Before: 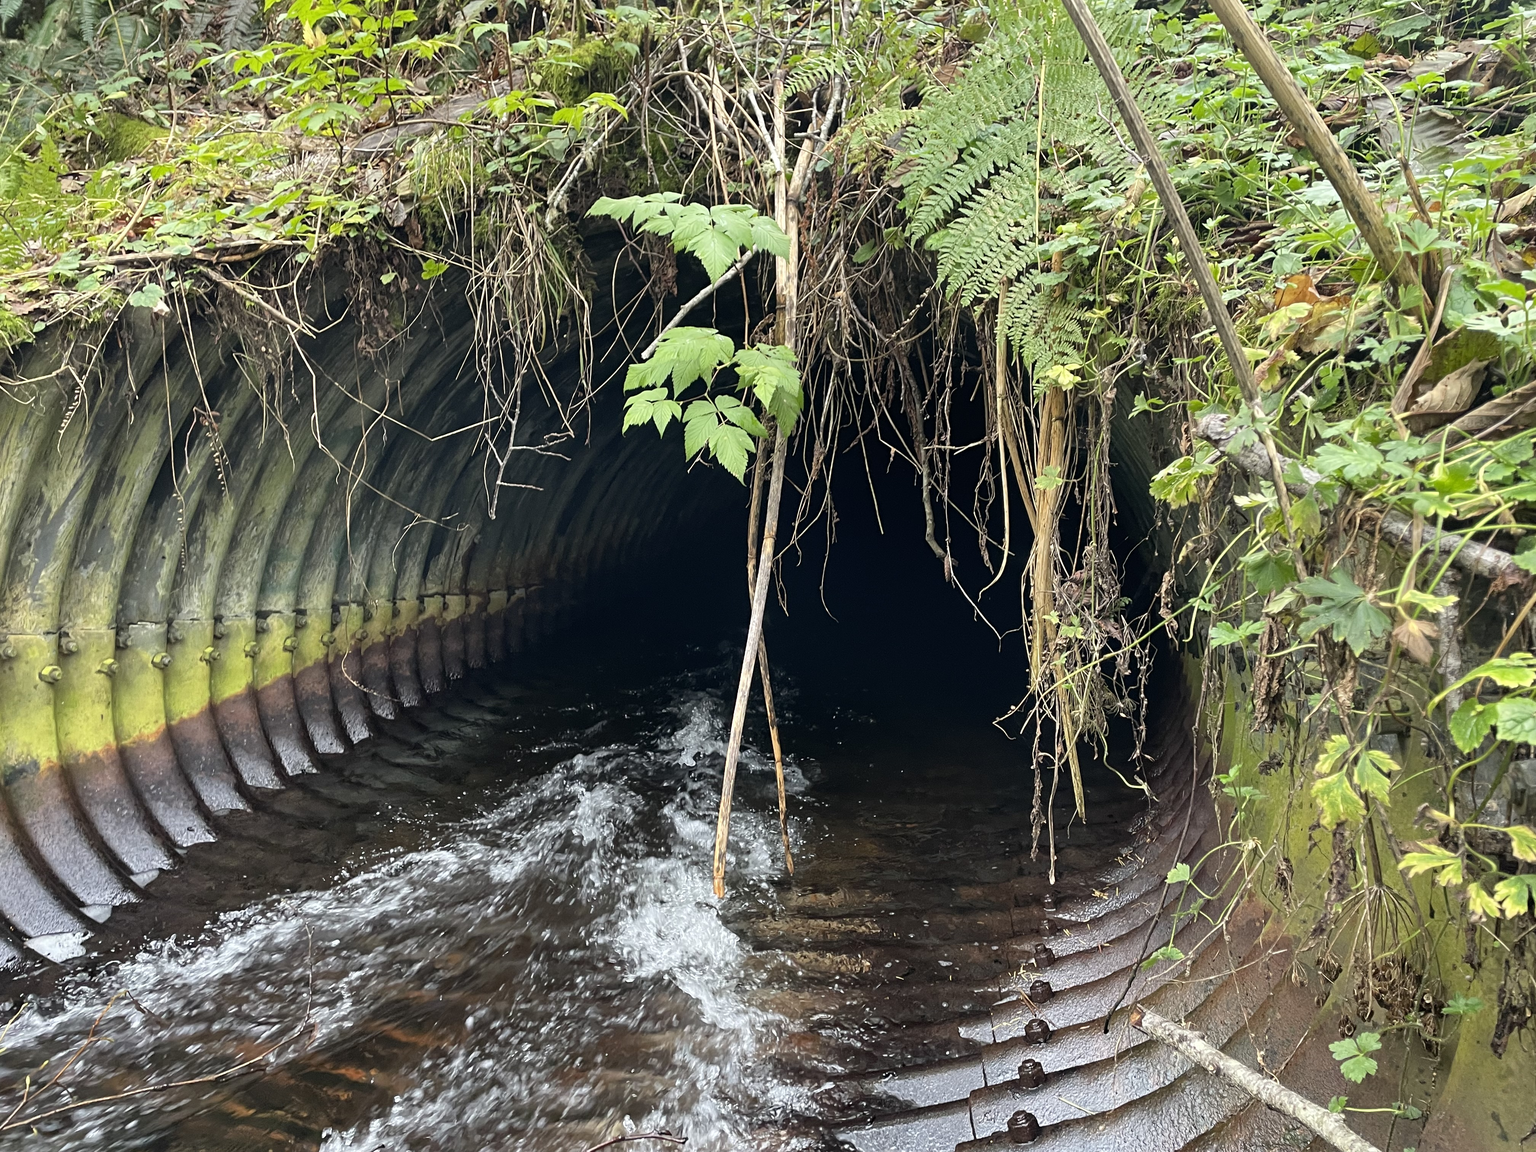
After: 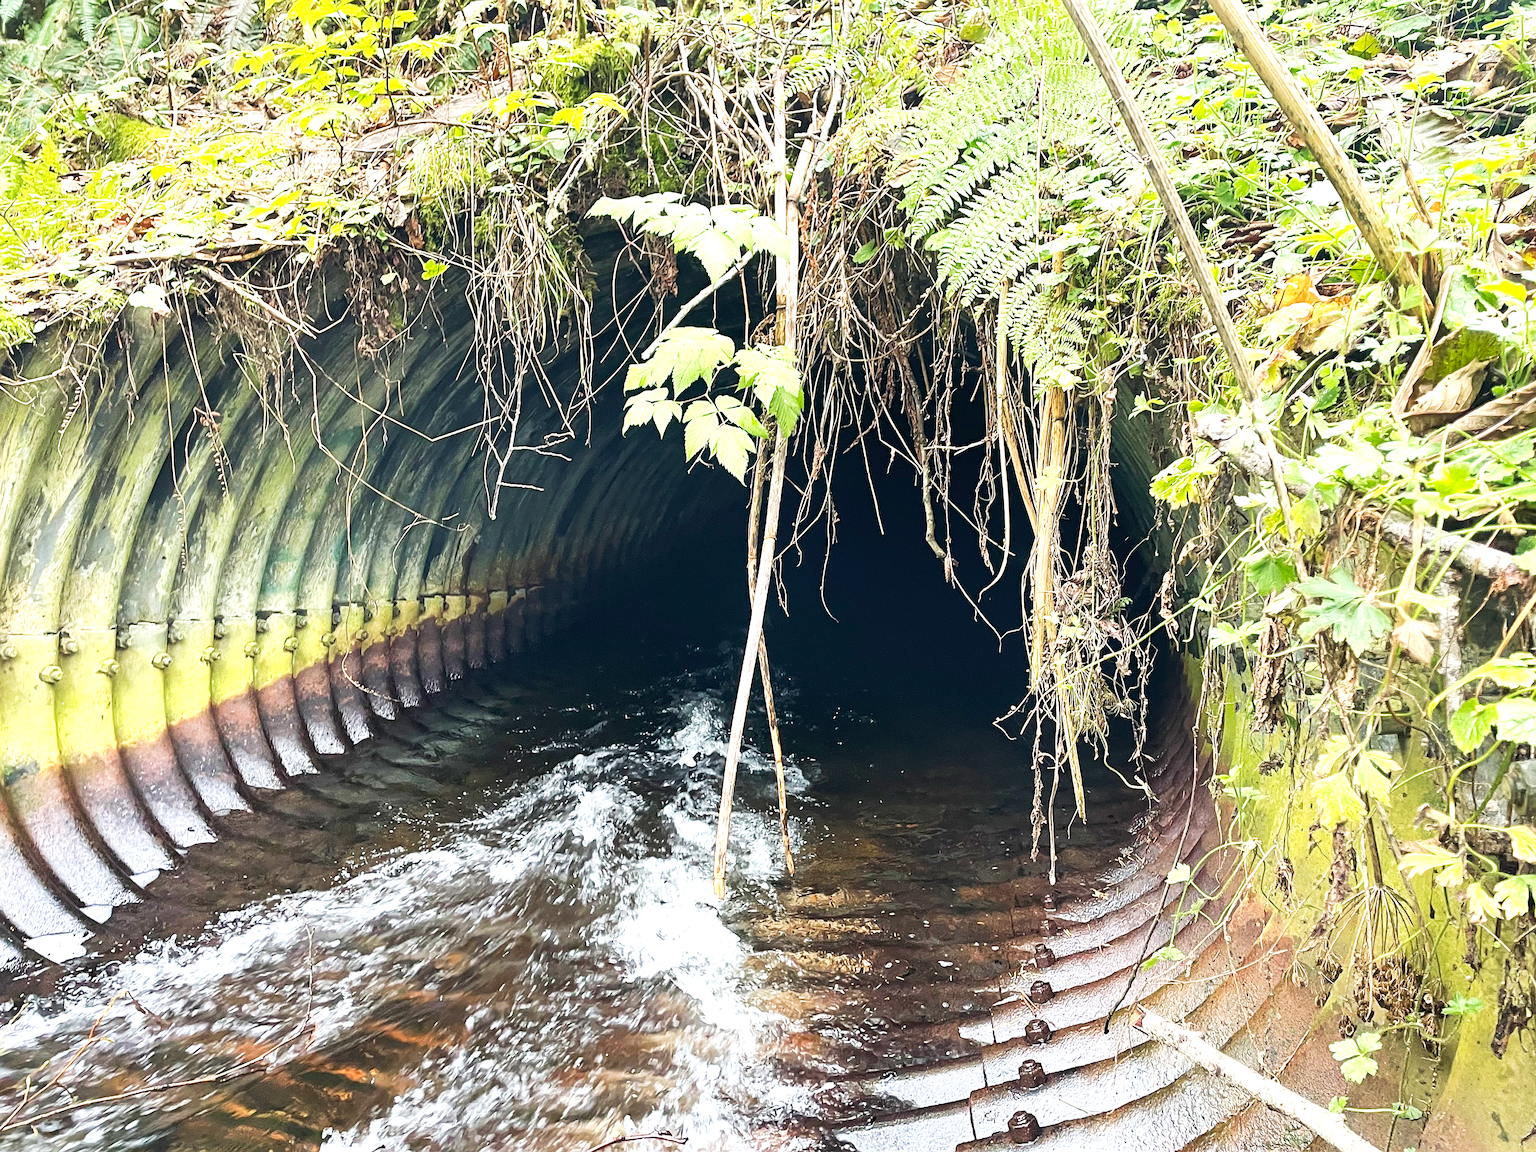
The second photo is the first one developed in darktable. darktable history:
levels: levels [0, 0.476, 0.951]
velvia: on, module defaults
exposure: exposure 1 EV, compensate highlight preservation false
sharpen: on, module defaults
tone curve: curves: ch0 [(0, 0) (0.003, 0.006) (0.011, 0.015) (0.025, 0.032) (0.044, 0.054) (0.069, 0.079) (0.1, 0.111) (0.136, 0.146) (0.177, 0.186) (0.224, 0.229) (0.277, 0.286) (0.335, 0.348) (0.399, 0.426) (0.468, 0.514) (0.543, 0.609) (0.623, 0.706) (0.709, 0.789) (0.801, 0.862) (0.898, 0.926) (1, 1)], preserve colors none
color balance rgb: on, module defaults
